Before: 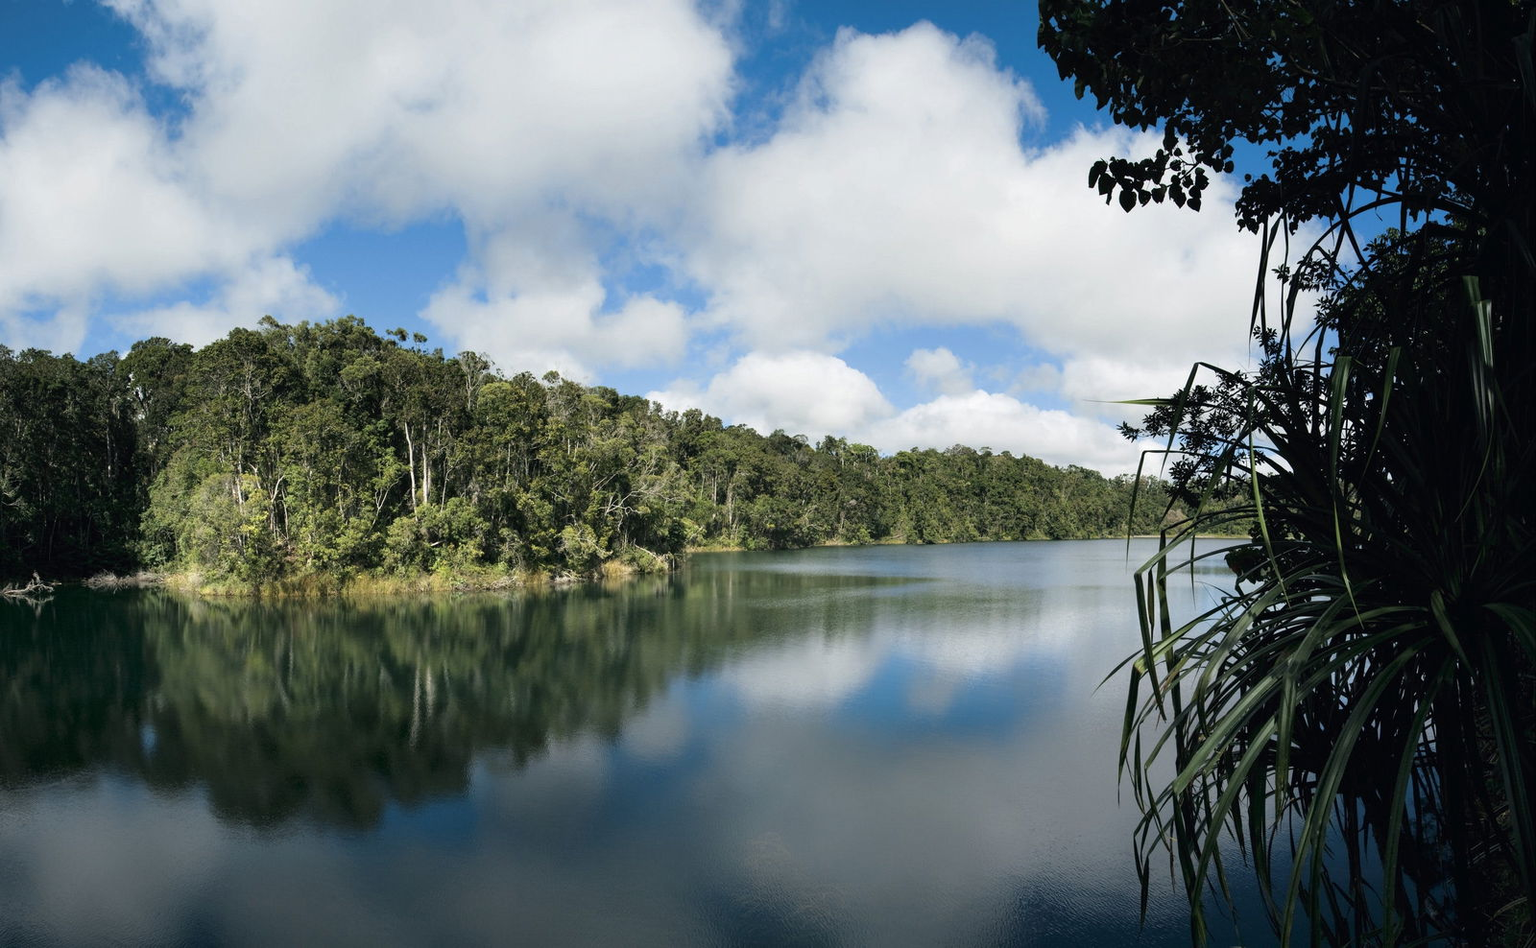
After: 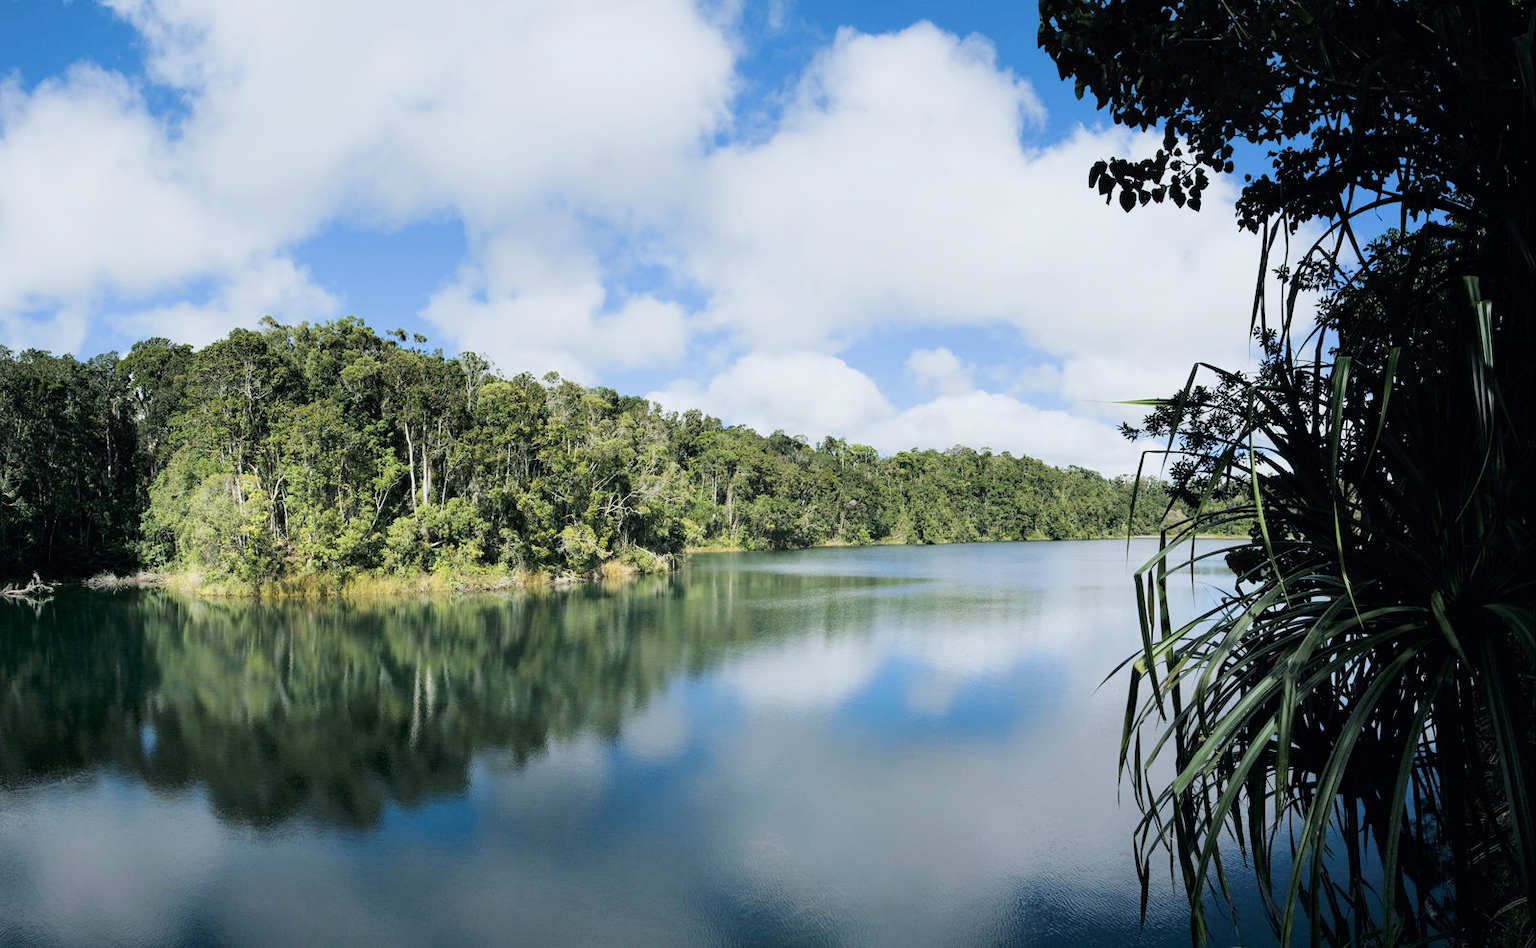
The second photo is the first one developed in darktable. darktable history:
filmic rgb: black relative exposure -7.65 EV, white relative exposure 4.56 EV, hardness 3.61
exposure: black level correction 0, exposure 1 EV, compensate exposure bias true, compensate highlight preservation false
white balance: red 0.98, blue 1.034
color balance rgb: perceptual saturation grading › global saturation 10%, global vibrance 10%
